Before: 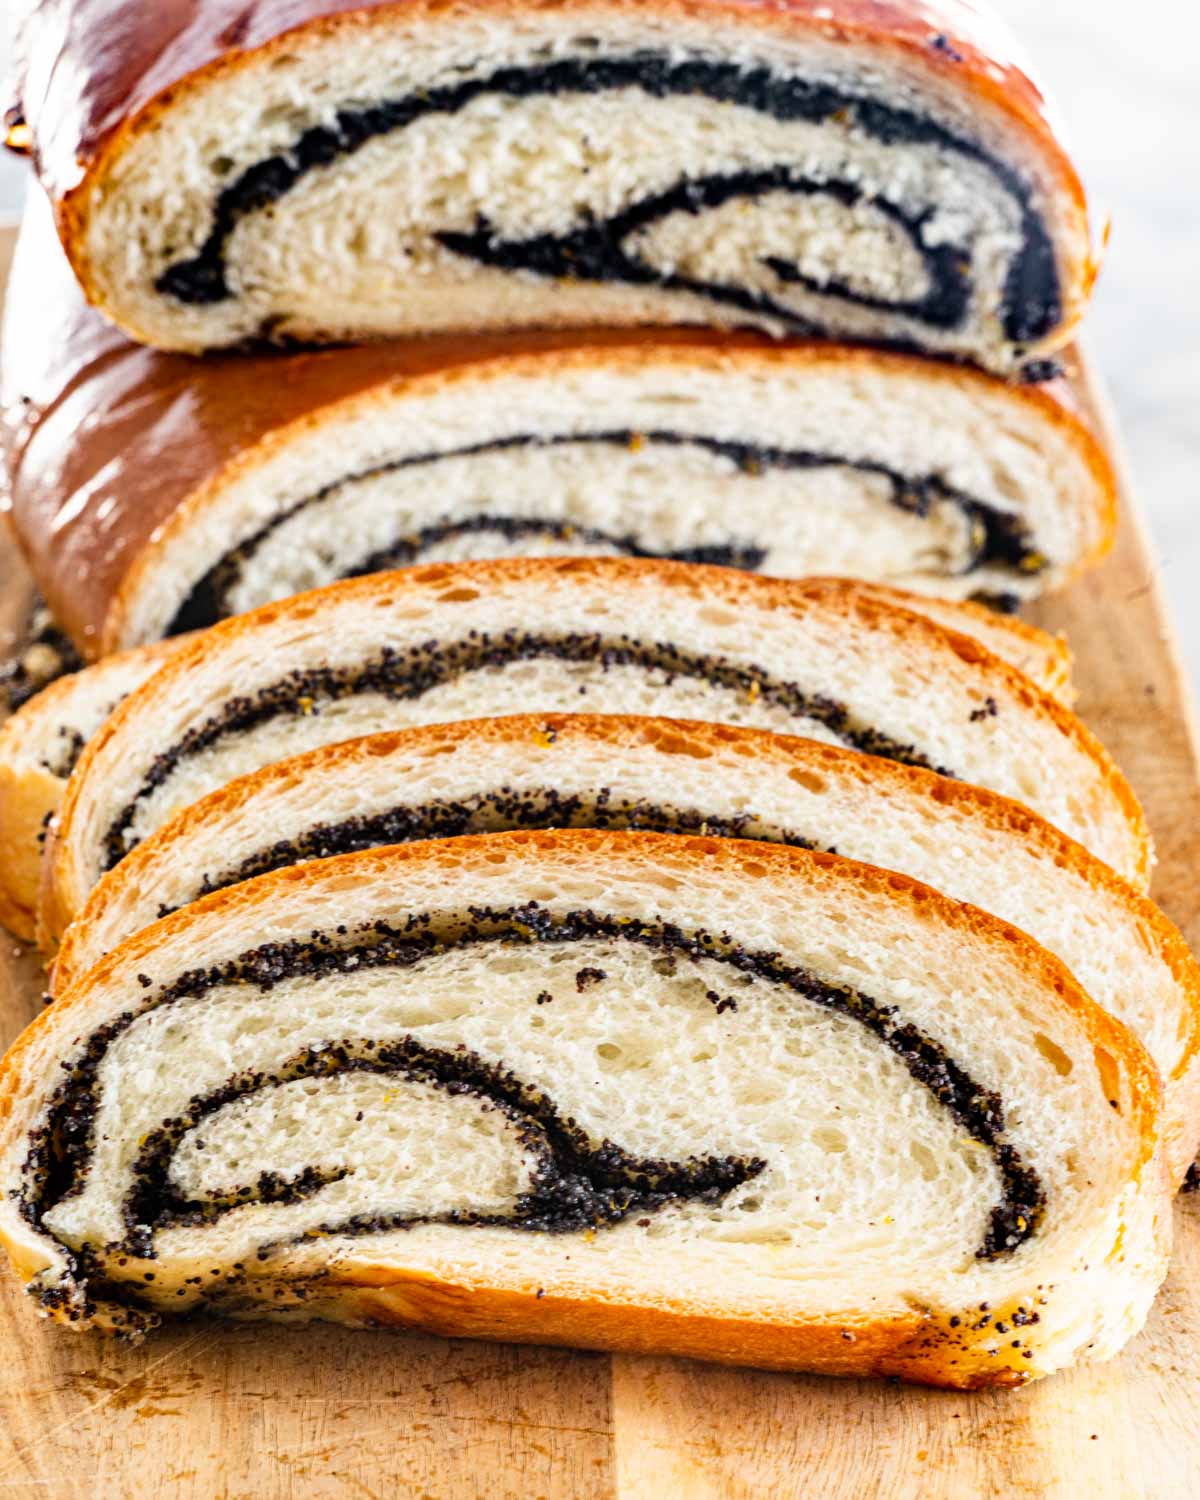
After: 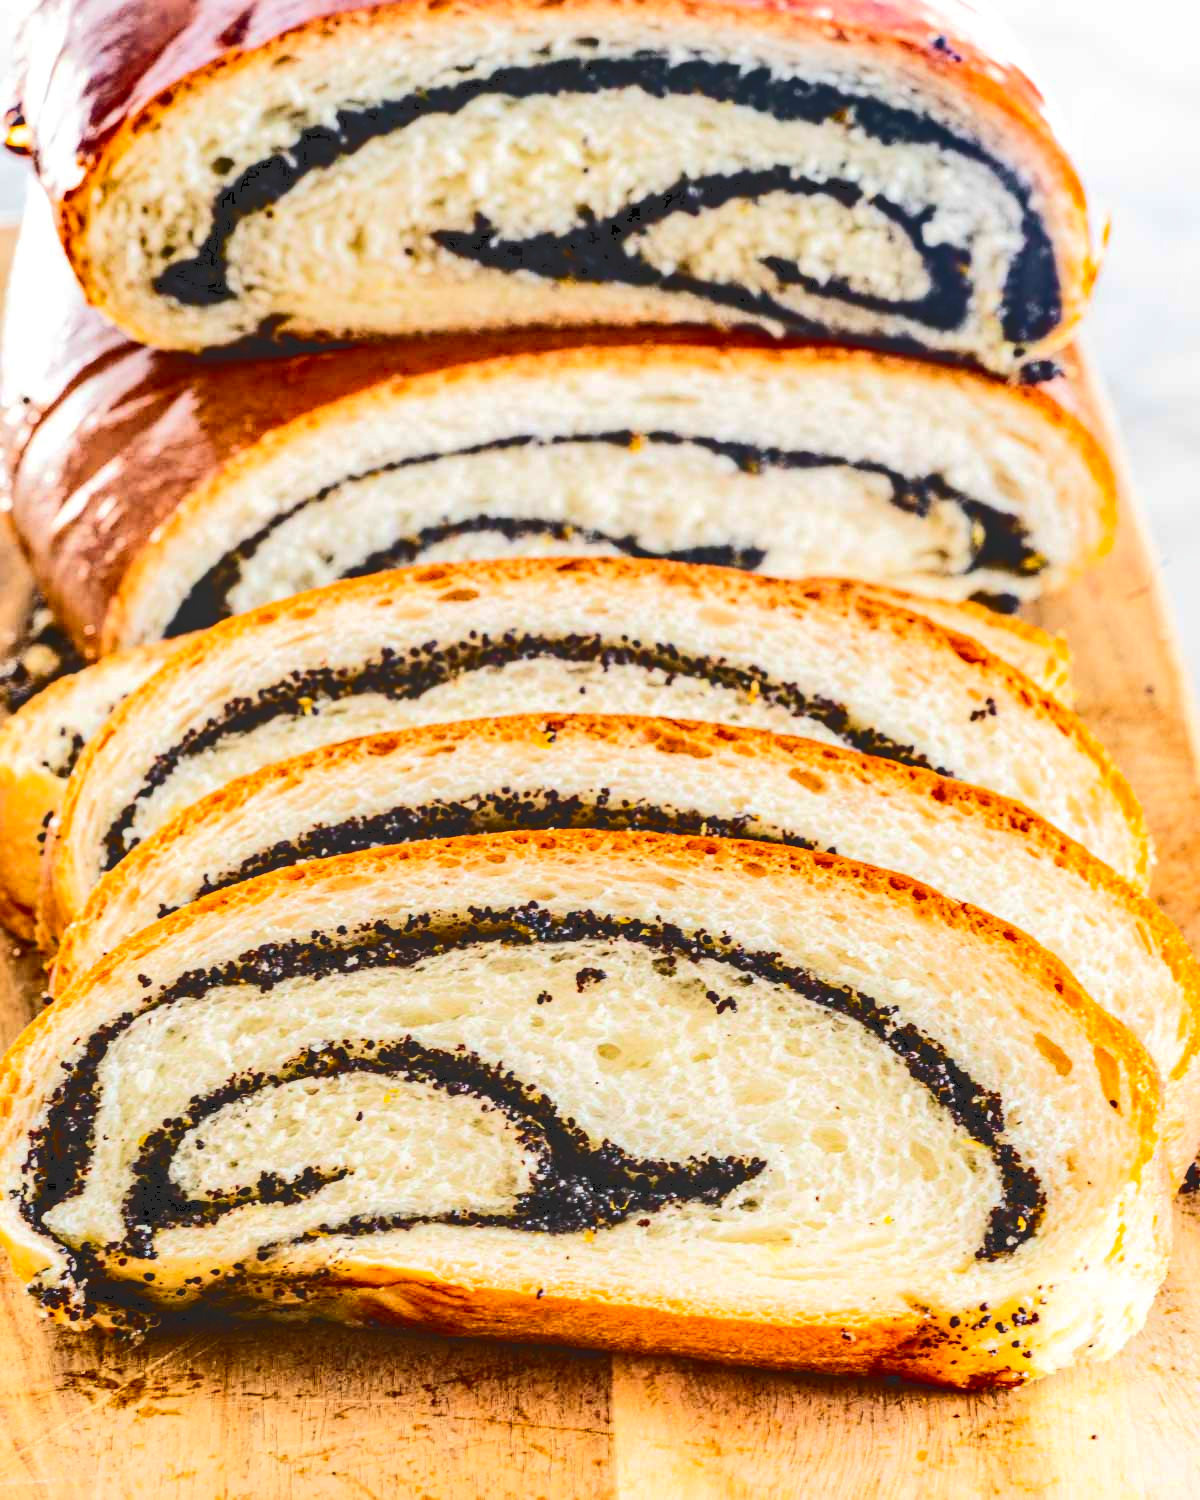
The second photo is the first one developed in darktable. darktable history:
local contrast: on, module defaults
contrast brightness saturation: contrast 0.08, saturation 0.202
color balance rgb: perceptual saturation grading › global saturation 0.146%, global vibrance 20%
tone curve: curves: ch0 [(0, 0) (0.003, 0.13) (0.011, 0.13) (0.025, 0.134) (0.044, 0.136) (0.069, 0.139) (0.1, 0.144) (0.136, 0.151) (0.177, 0.171) (0.224, 0.2) (0.277, 0.247) (0.335, 0.318) (0.399, 0.412) (0.468, 0.536) (0.543, 0.659) (0.623, 0.746) (0.709, 0.812) (0.801, 0.871) (0.898, 0.915) (1, 1)], color space Lab, independent channels, preserve colors none
